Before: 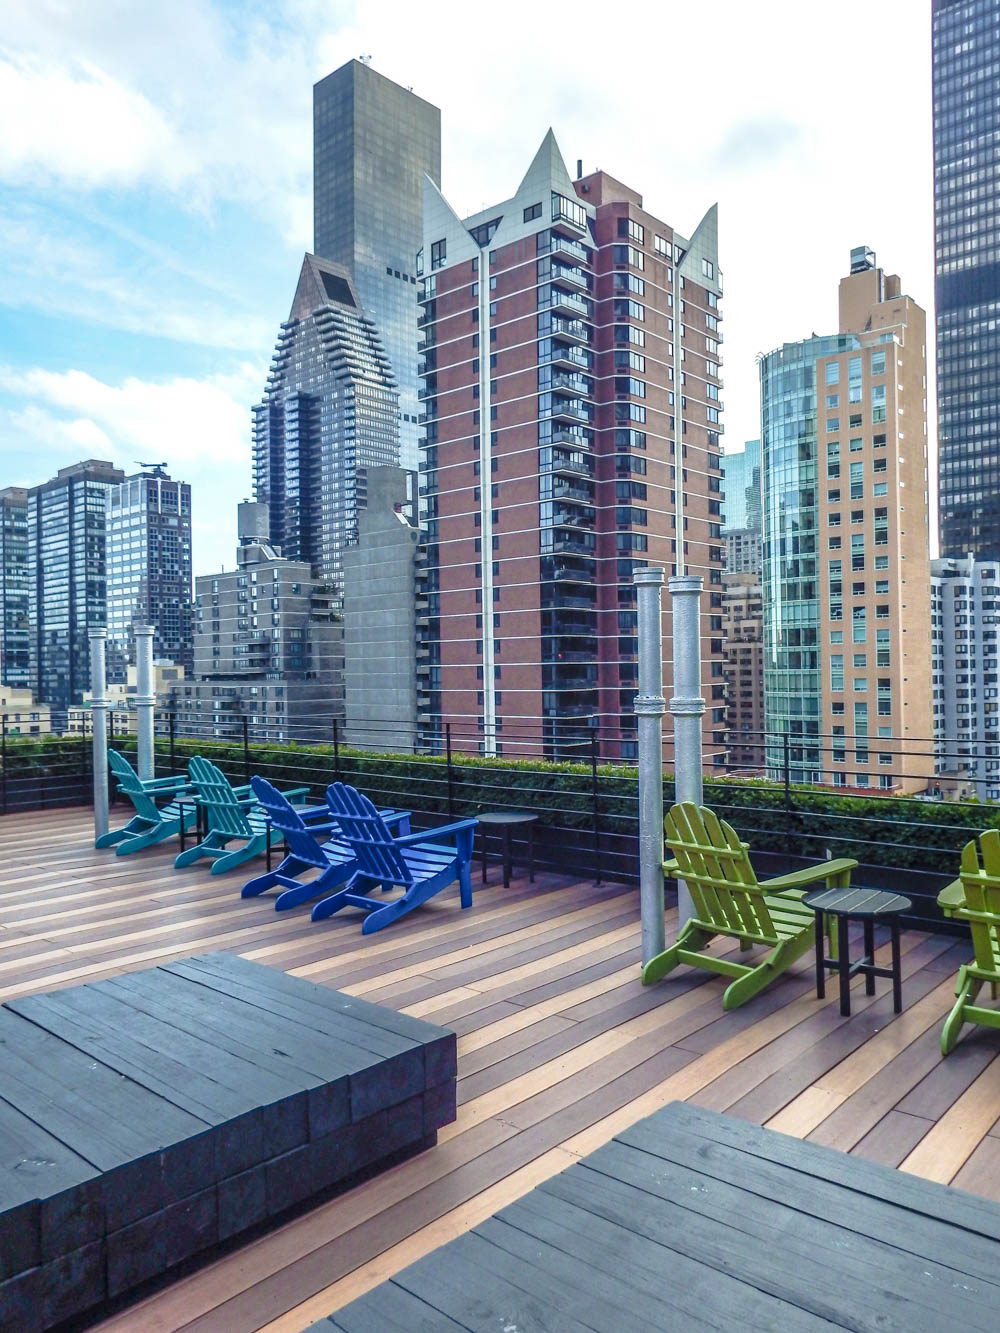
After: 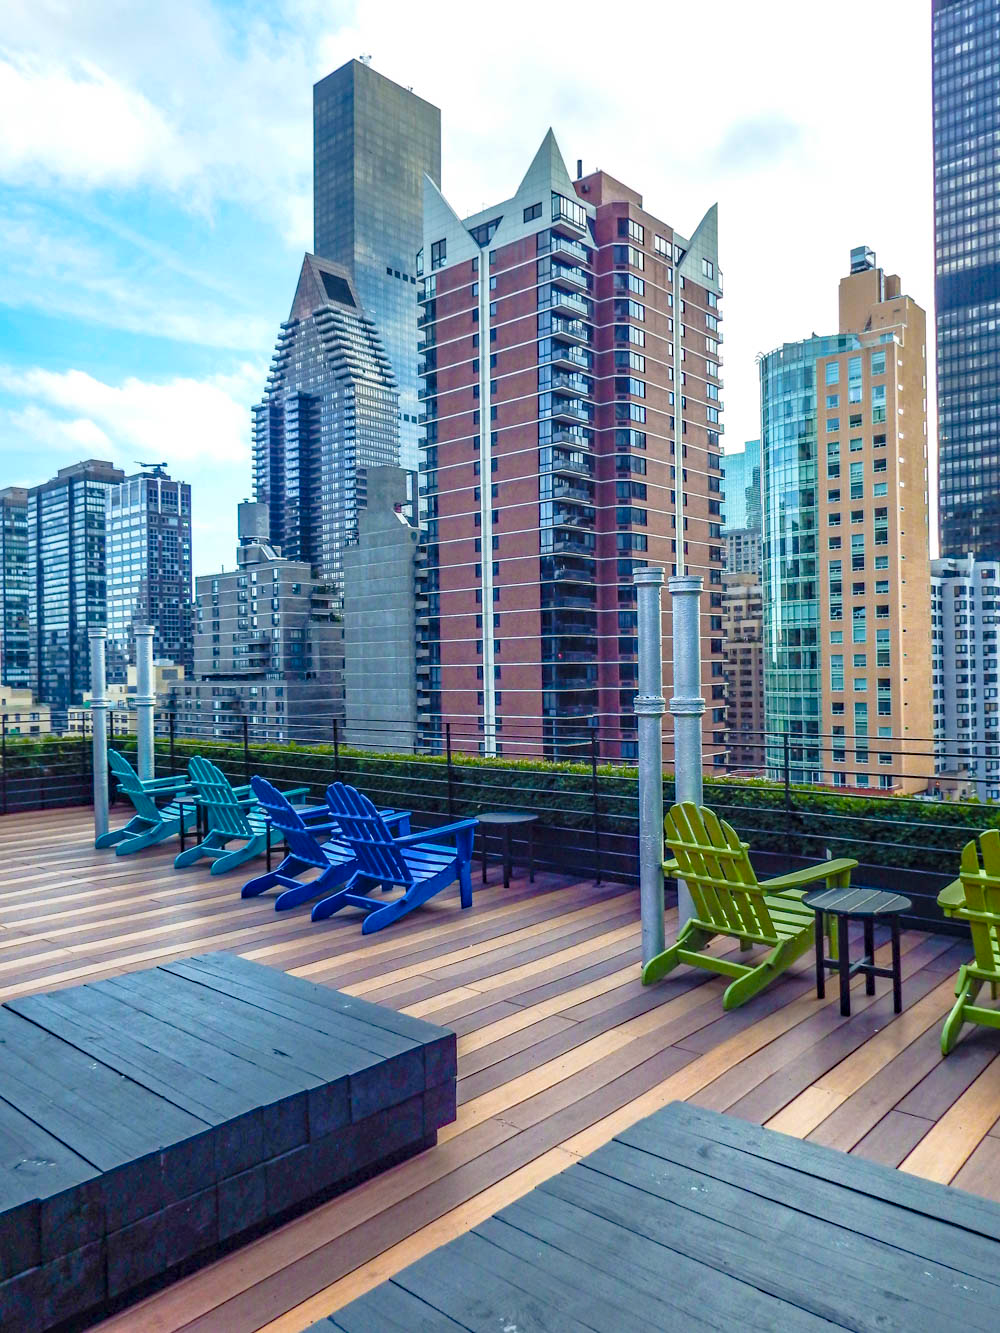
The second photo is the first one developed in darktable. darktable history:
color balance rgb: perceptual saturation grading › global saturation 25%, global vibrance 20%
haze removal: compatibility mode true, adaptive false
